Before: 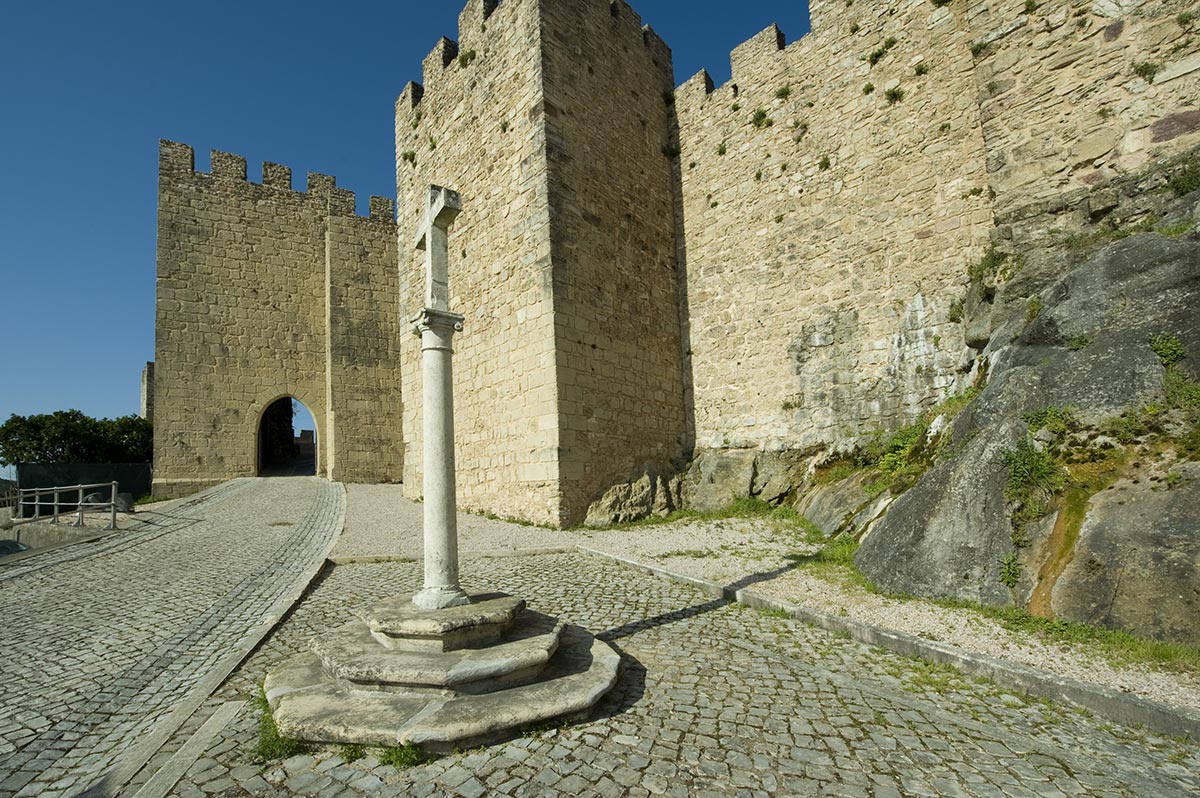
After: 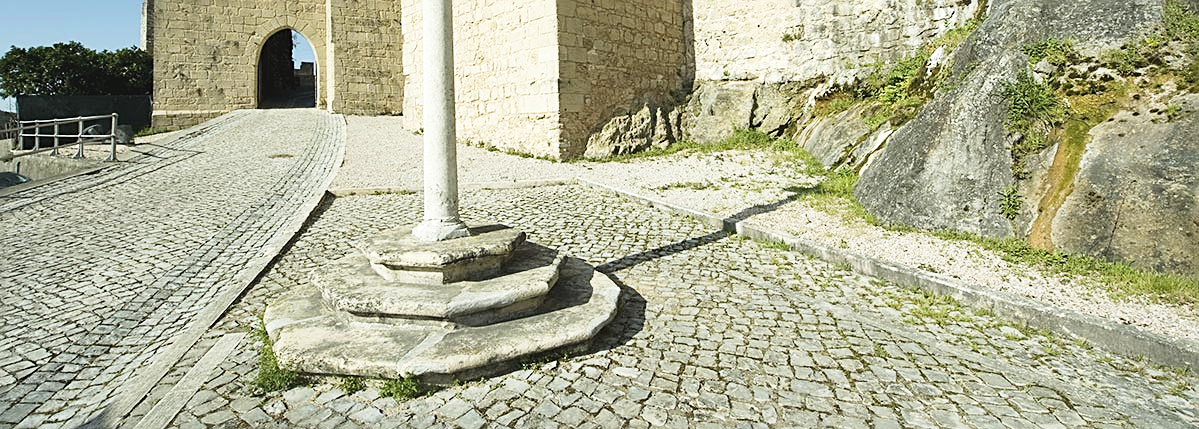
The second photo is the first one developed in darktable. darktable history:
crop and rotate: top 46.237%
exposure: black level correction -0.008, exposure 0.067 EV, compensate highlight preservation false
color correction: saturation 0.85
sharpen: on, module defaults
base curve: curves: ch0 [(0, 0) (0.005, 0.002) (0.15, 0.3) (0.4, 0.7) (0.75, 0.95) (1, 1)], preserve colors none
